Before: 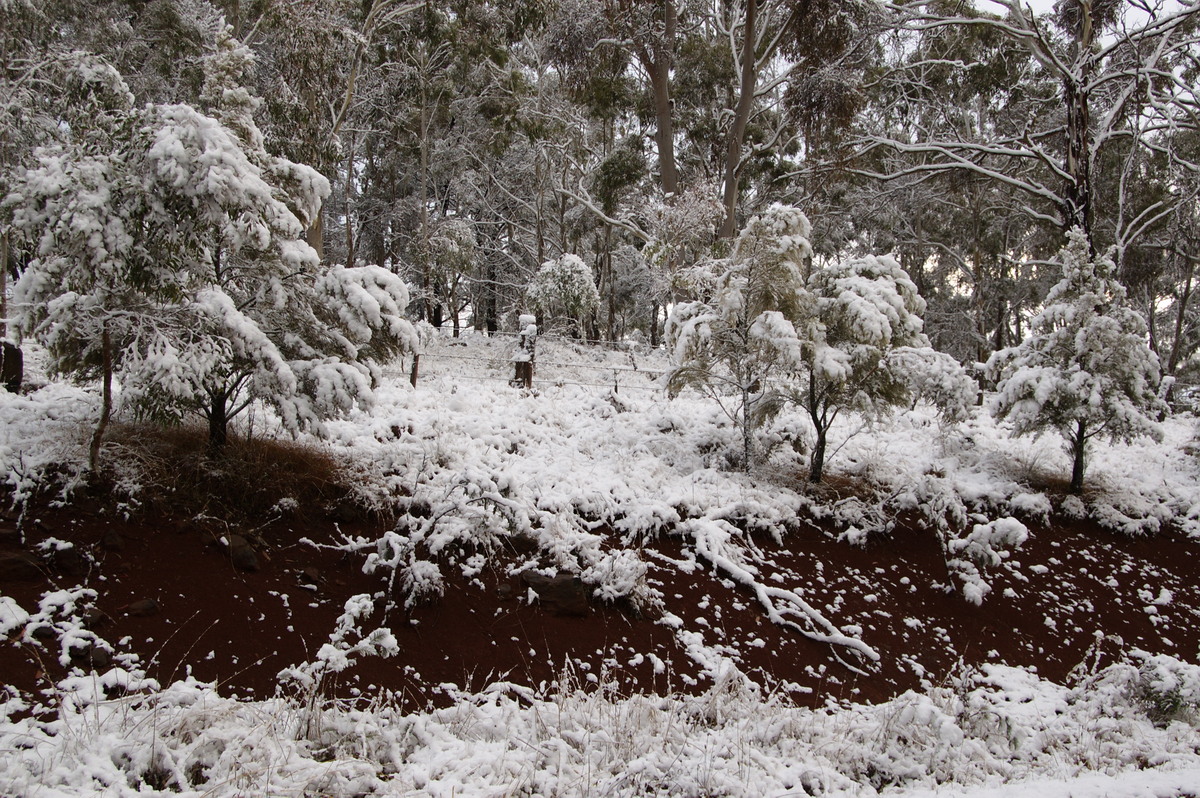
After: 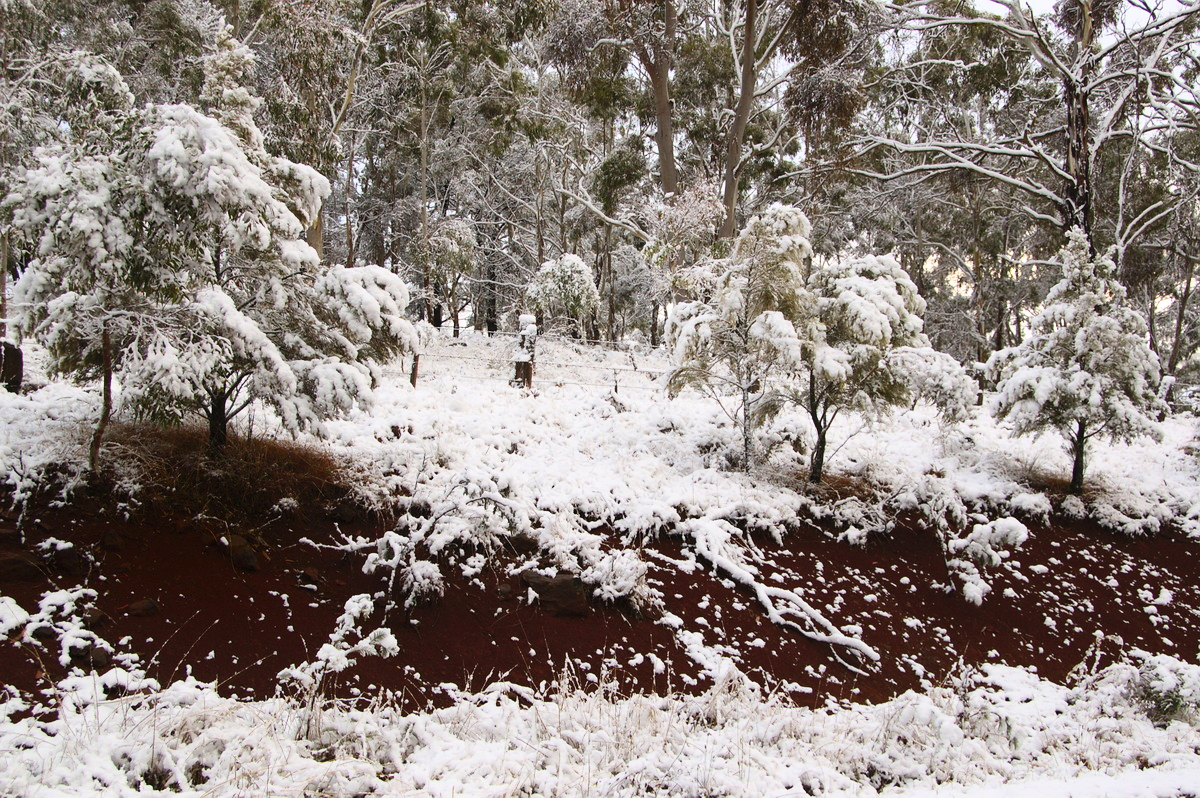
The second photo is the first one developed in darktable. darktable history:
contrast brightness saturation: contrast 0.238, brightness 0.247, saturation 0.374
shadows and highlights: shadows -71.63, highlights 33.52, soften with gaussian
